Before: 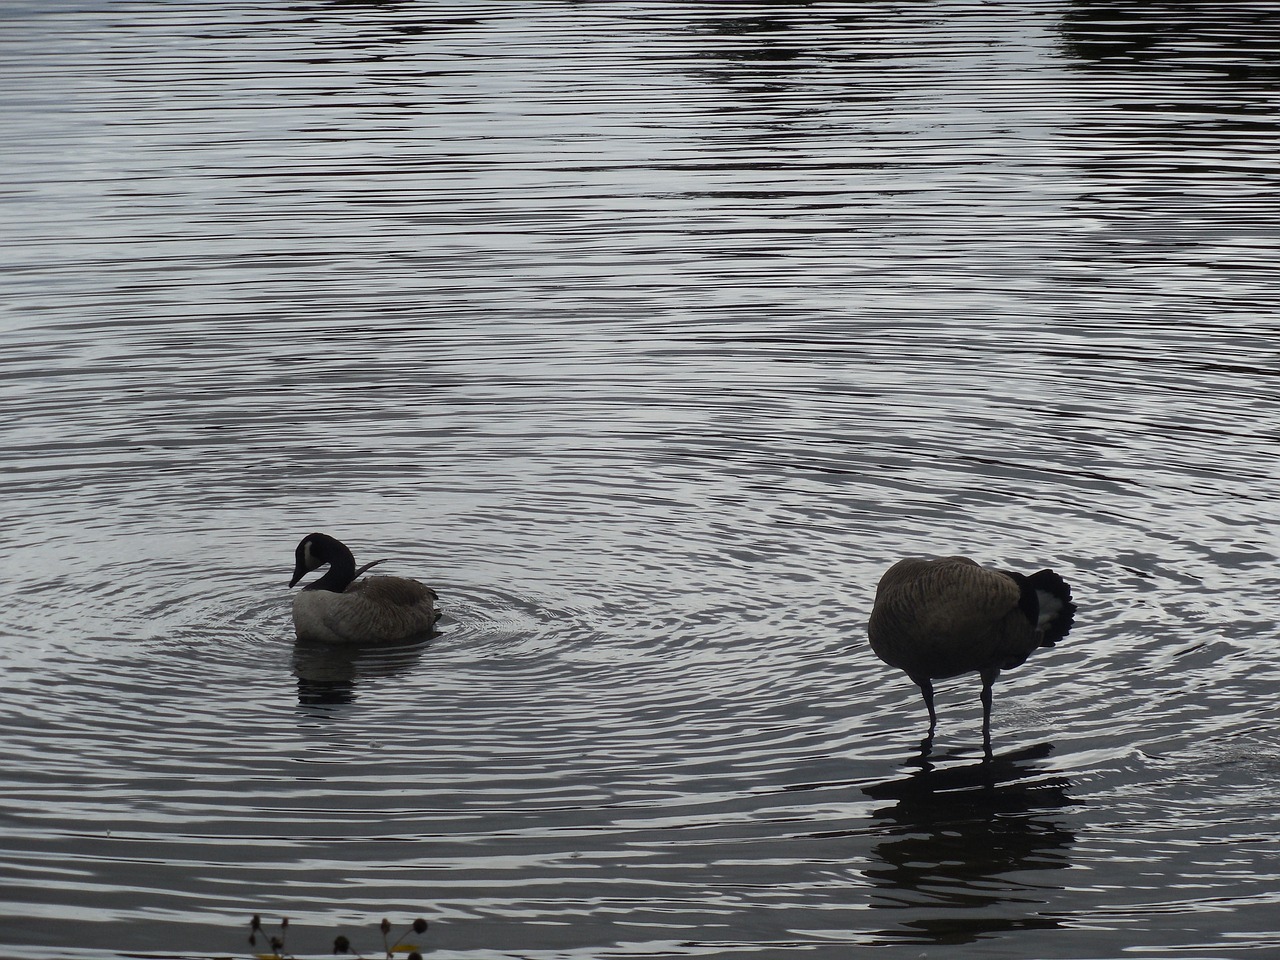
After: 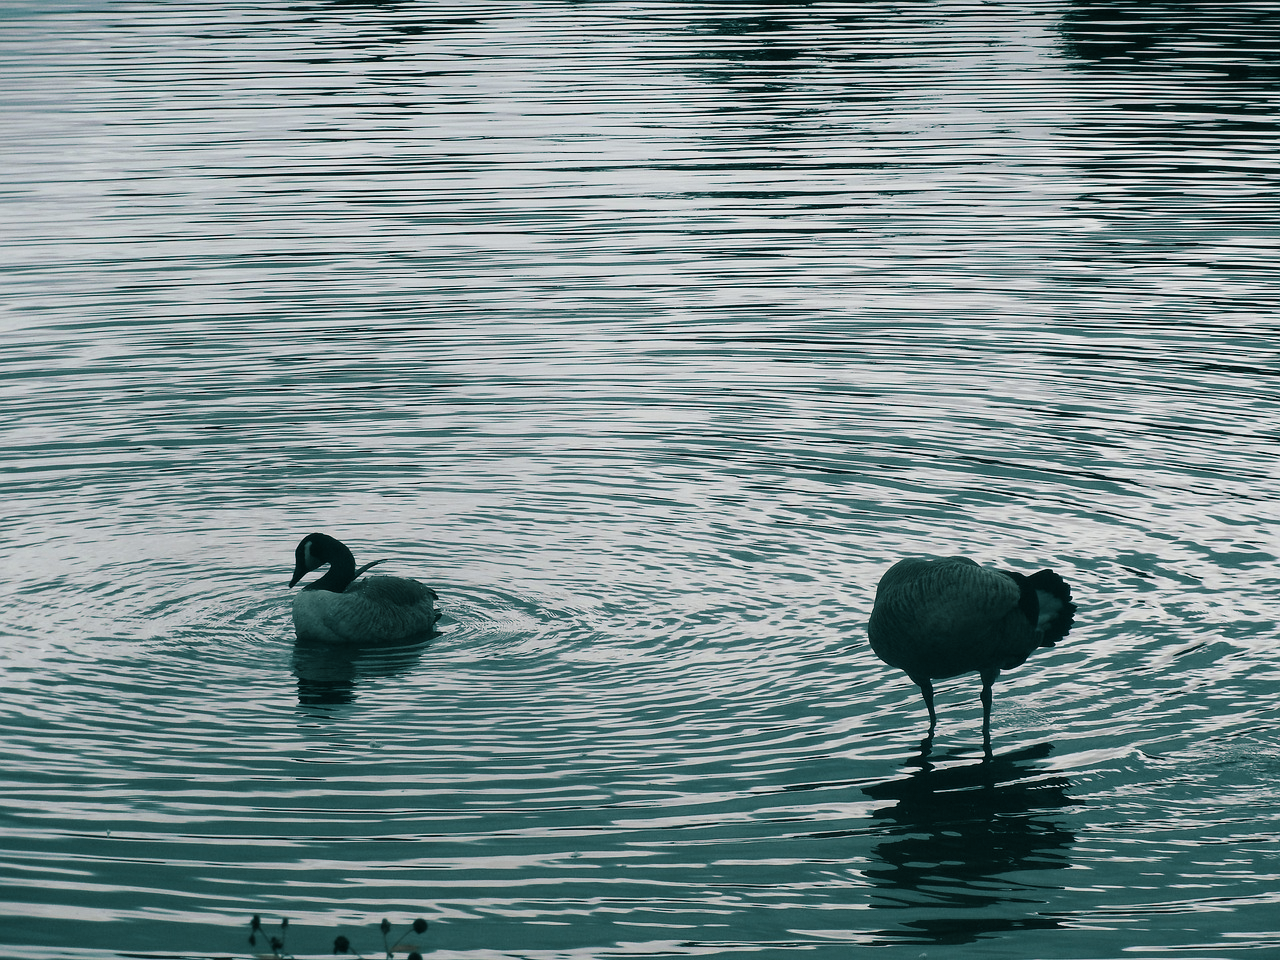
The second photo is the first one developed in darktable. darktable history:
split-toning: shadows › hue 183.6°, shadows › saturation 0.52, highlights › hue 0°, highlights › saturation 0
tone curve: curves: ch0 [(0.016, 0.023) (0.248, 0.252) (0.732, 0.797) (1, 1)], color space Lab, linked channels, preserve colors none
grain: coarseness 0.81 ISO, strength 1.34%, mid-tones bias 0%
contrast brightness saturation: saturation -0.17
color zones: curves: ch2 [(0, 0.488) (0.143, 0.417) (0.286, 0.212) (0.429, 0.179) (0.571, 0.154) (0.714, 0.415) (0.857, 0.495) (1, 0.488)]
